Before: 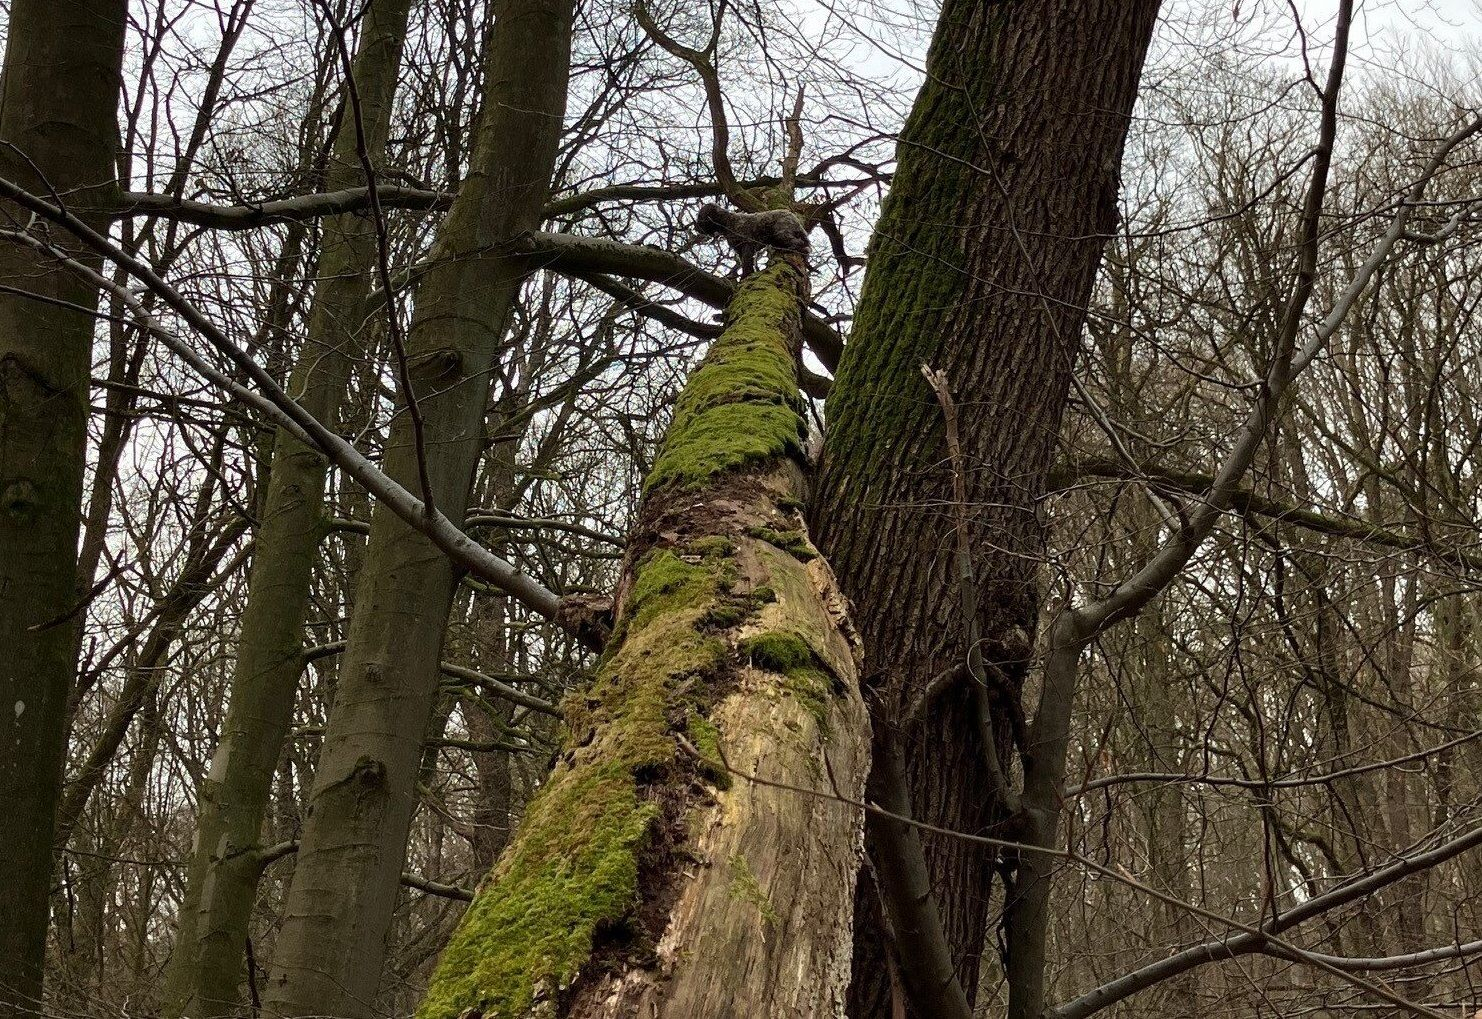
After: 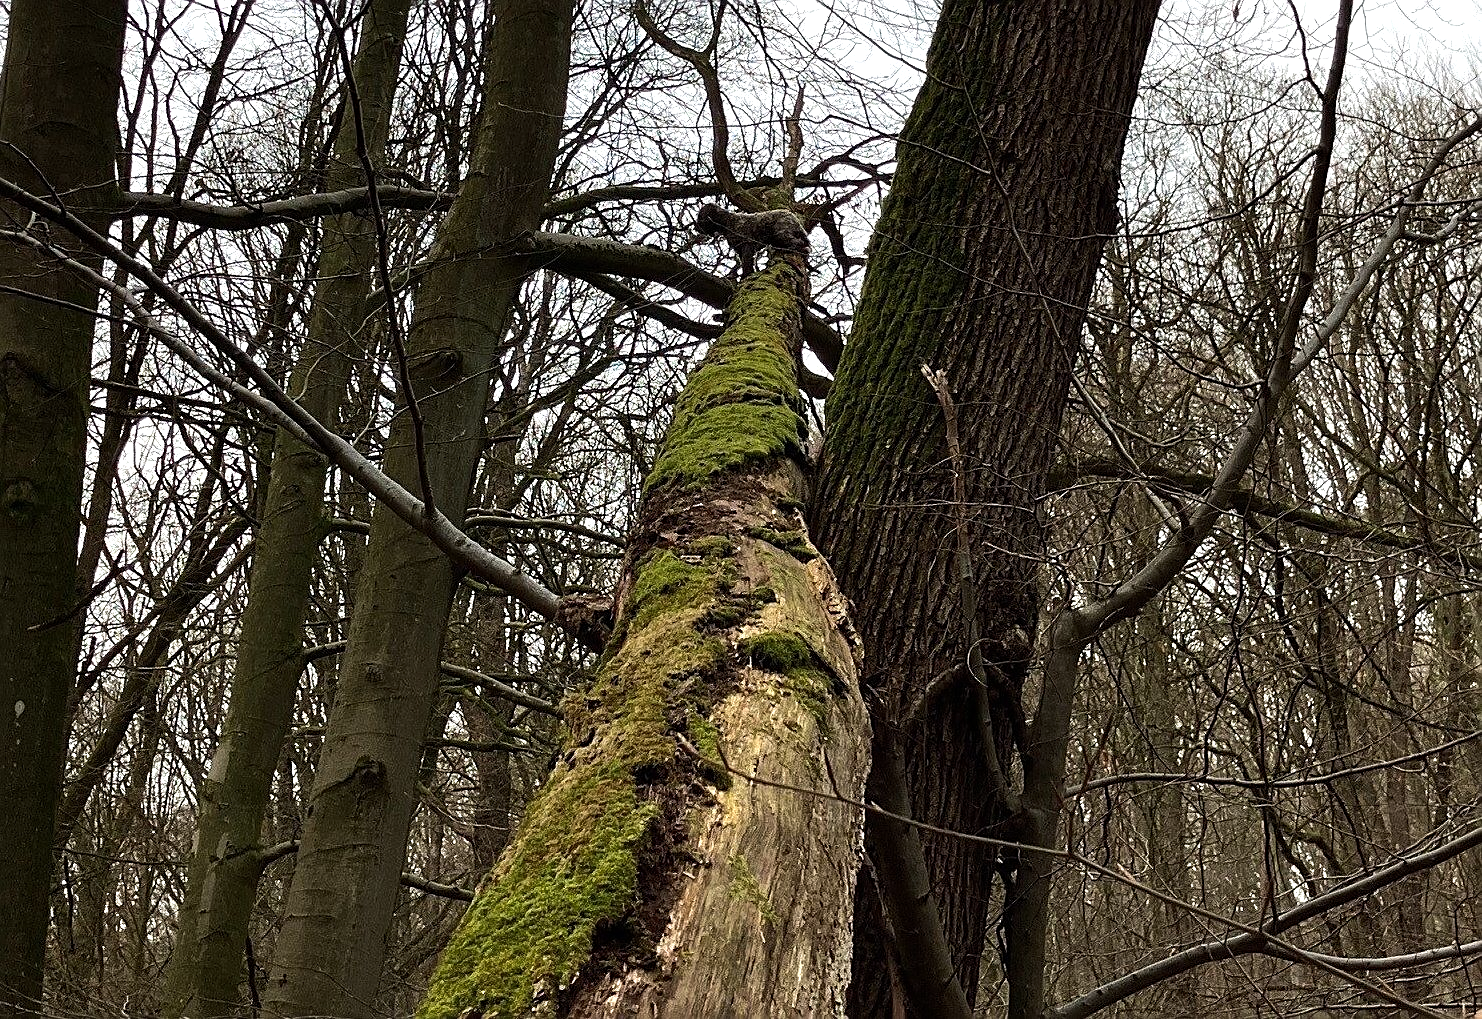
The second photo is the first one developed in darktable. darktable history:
sharpen: on, module defaults
tone equalizer: -8 EV -0.409 EV, -7 EV -0.421 EV, -6 EV -0.373 EV, -5 EV -0.204 EV, -3 EV 0.223 EV, -2 EV 0.34 EV, -1 EV 0.414 EV, +0 EV 0.411 EV, edges refinement/feathering 500, mask exposure compensation -1.57 EV, preserve details no
